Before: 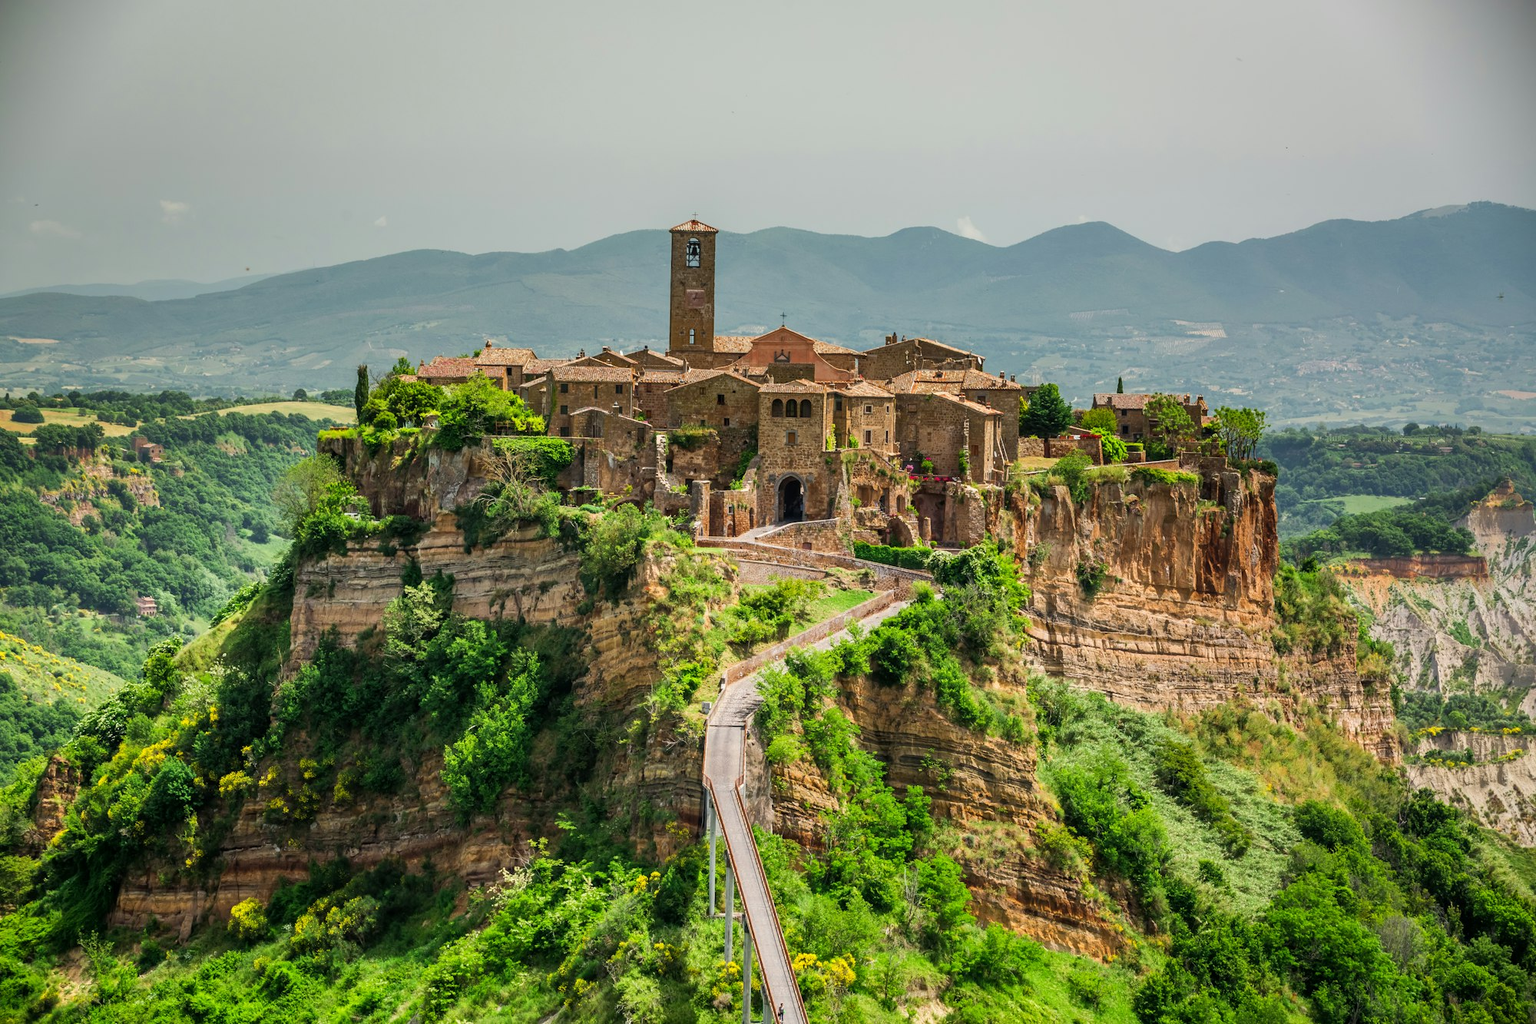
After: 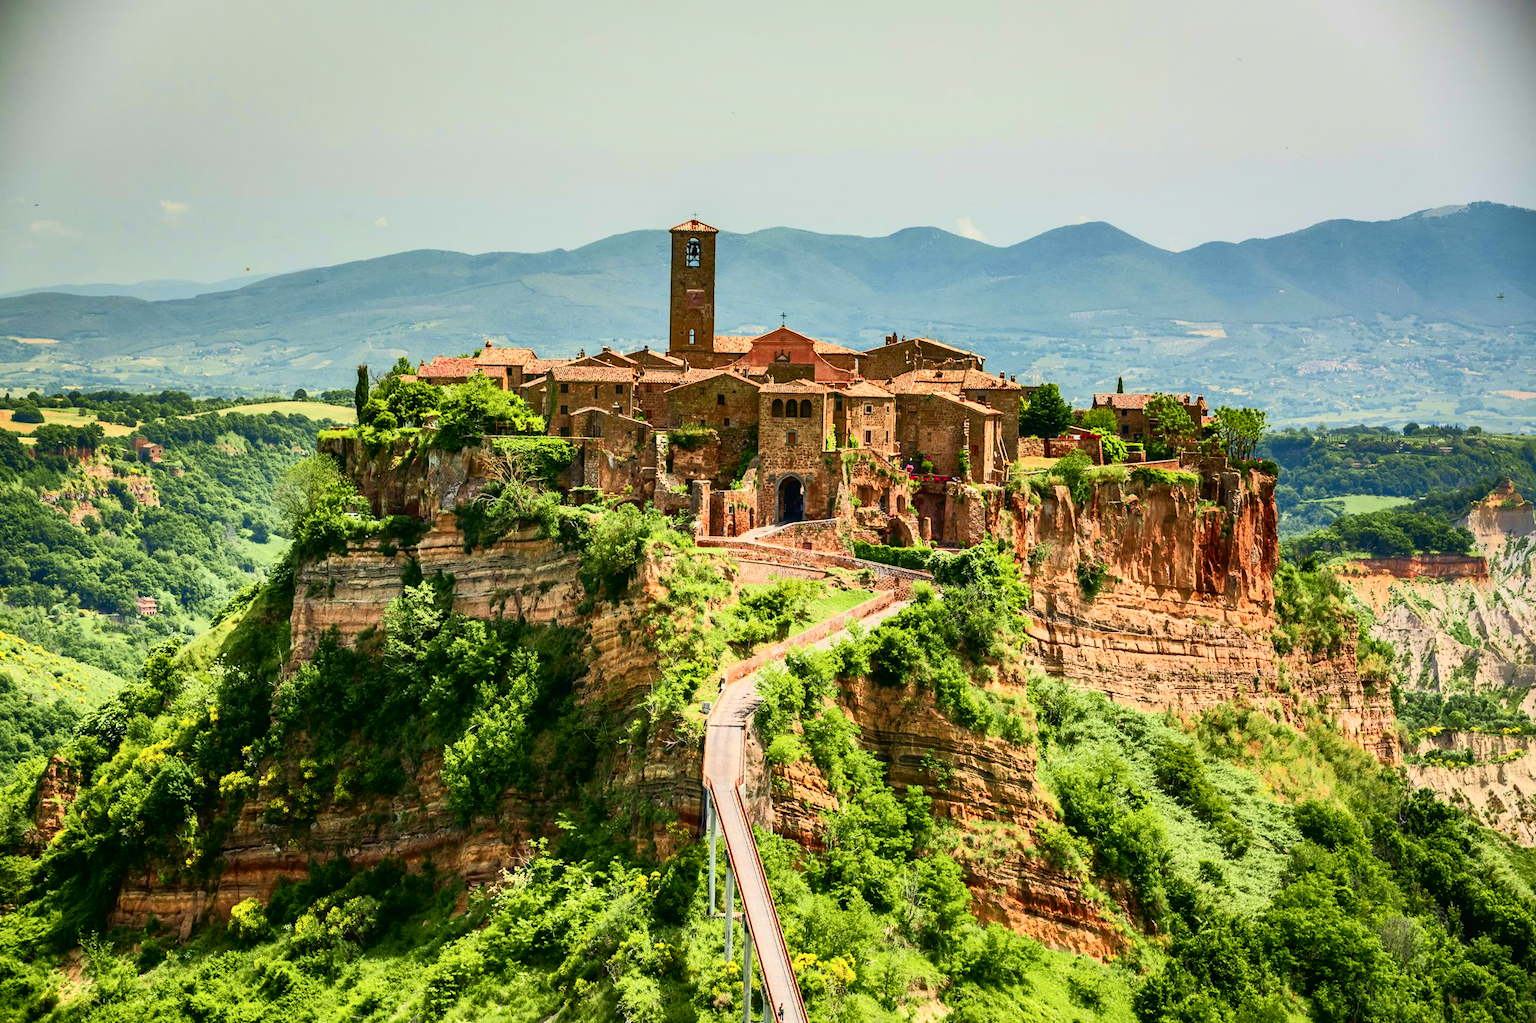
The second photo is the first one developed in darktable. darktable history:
tone curve: curves: ch0 [(0, 0.013) (0.074, 0.044) (0.251, 0.234) (0.472, 0.511) (0.63, 0.752) (0.746, 0.866) (0.899, 0.956) (1, 1)]; ch1 [(0, 0) (0.08, 0.08) (0.347, 0.394) (0.455, 0.441) (0.5, 0.5) (0.517, 0.53) (0.563, 0.611) (0.617, 0.682) (0.756, 0.788) (0.92, 0.92) (1, 1)]; ch2 [(0, 0) (0.096, 0.056) (0.304, 0.204) (0.5, 0.5) (0.539, 0.575) (0.597, 0.644) (0.92, 0.92) (1, 1)], color space Lab, independent channels
shadows and highlights: radius 264.67, soften with gaussian
